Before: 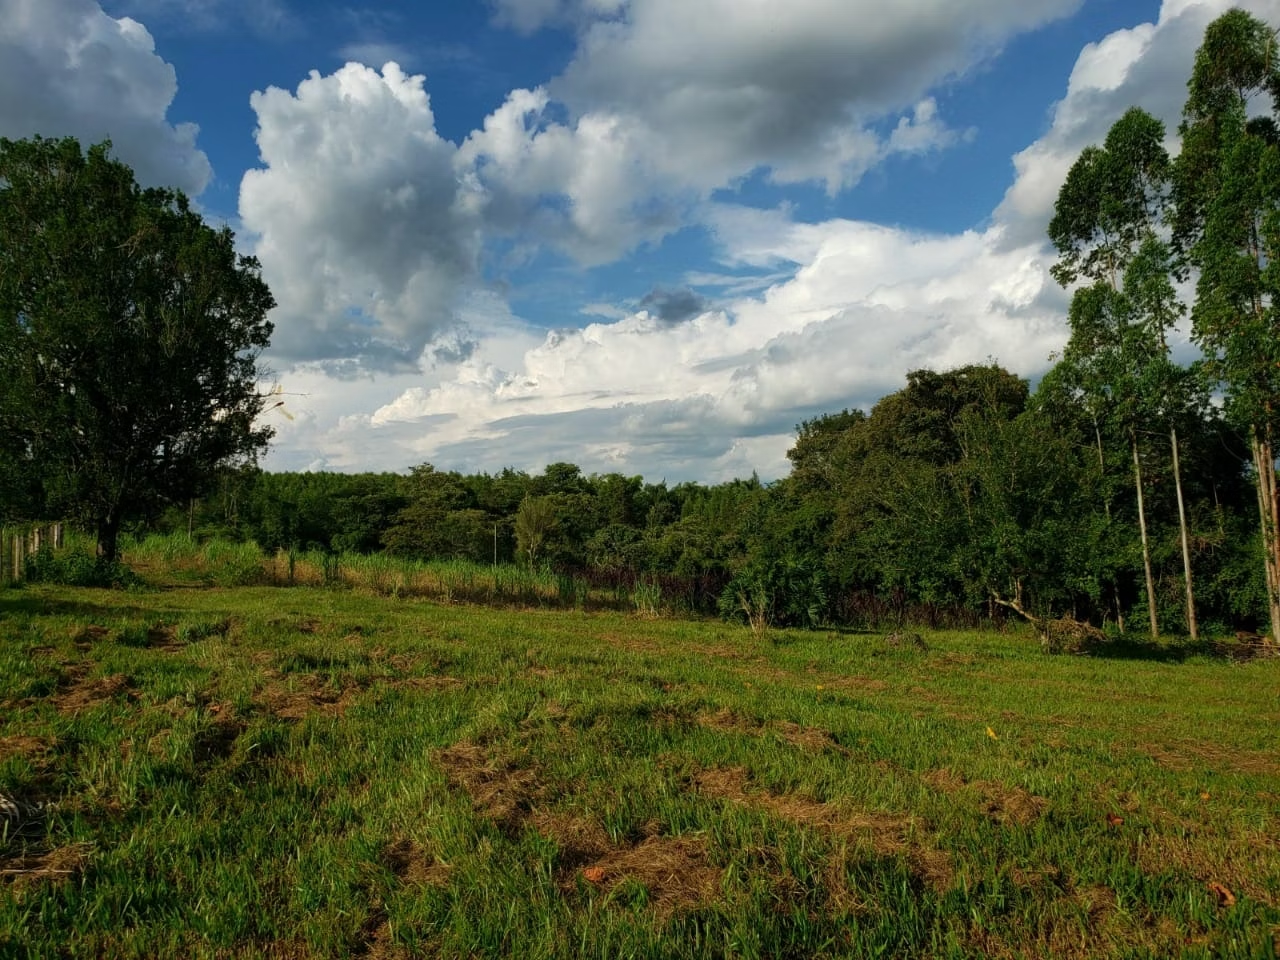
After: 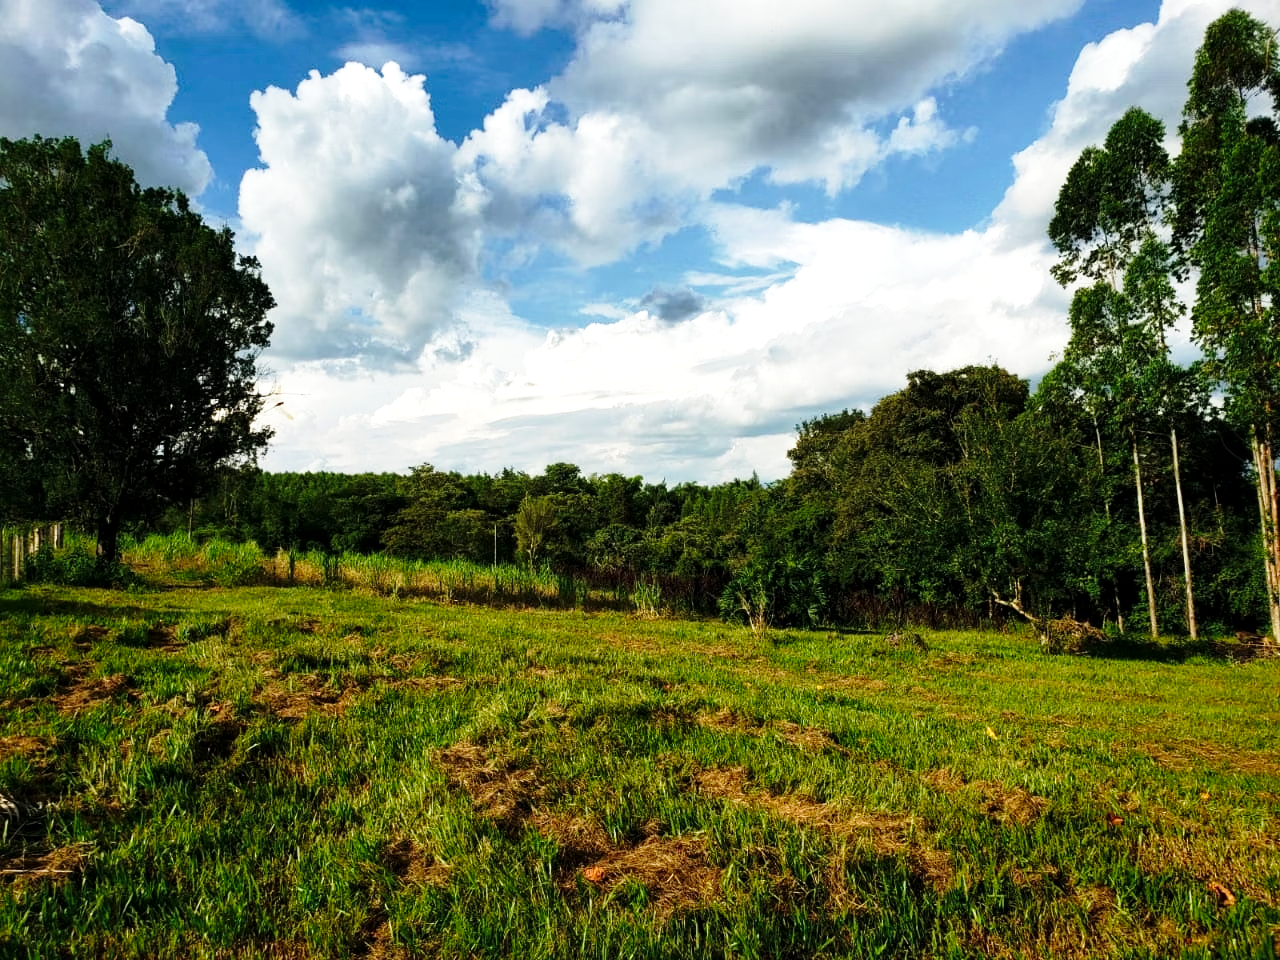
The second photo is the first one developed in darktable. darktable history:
local contrast: mode bilateral grid, contrast 20, coarseness 51, detail 119%, midtone range 0.2
tone equalizer: -8 EV -0.378 EV, -7 EV -0.408 EV, -6 EV -0.301 EV, -5 EV -0.187 EV, -3 EV 0.252 EV, -2 EV 0.352 EV, -1 EV 0.402 EV, +0 EV 0.401 EV, edges refinement/feathering 500, mask exposure compensation -1.57 EV, preserve details no
base curve: curves: ch0 [(0, 0) (0.028, 0.03) (0.121, 0.232) (0.46, 0.748) (0.859, 0.968) (1, 1)], preserve colors none
